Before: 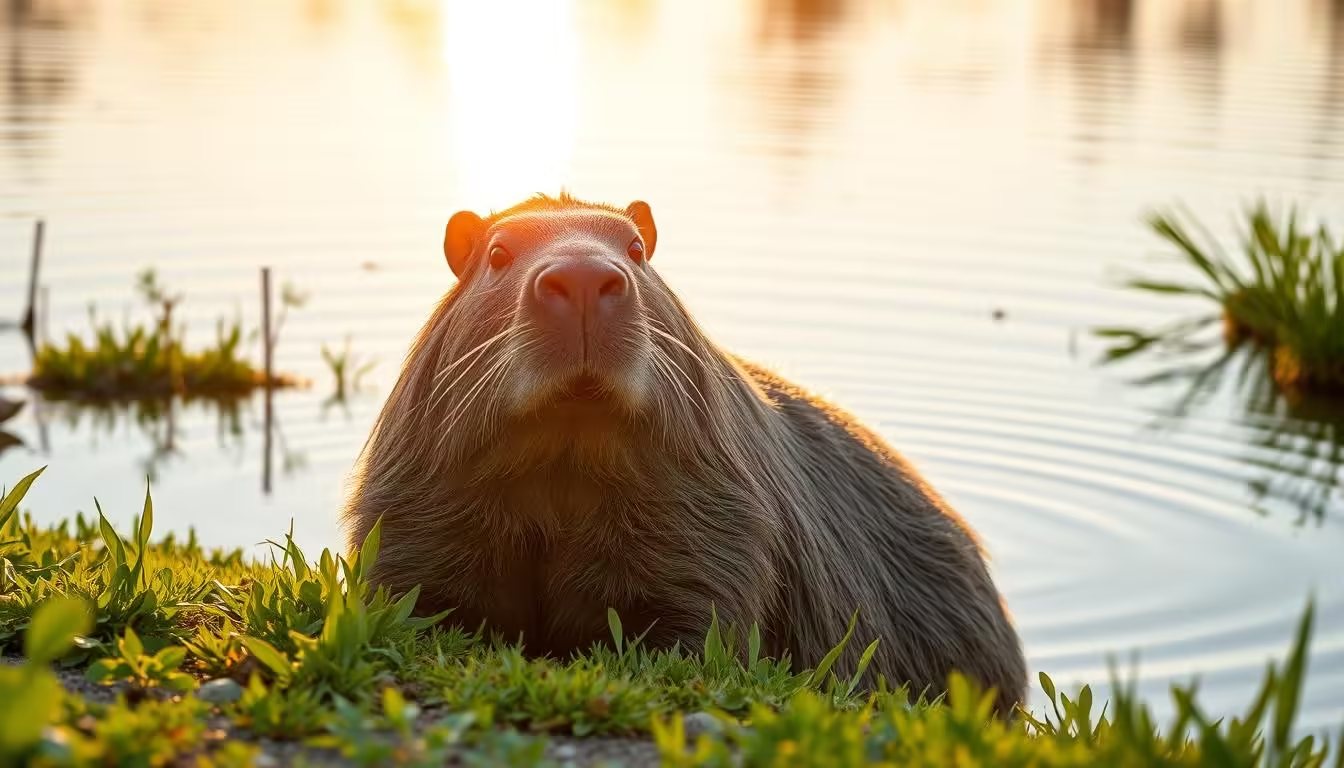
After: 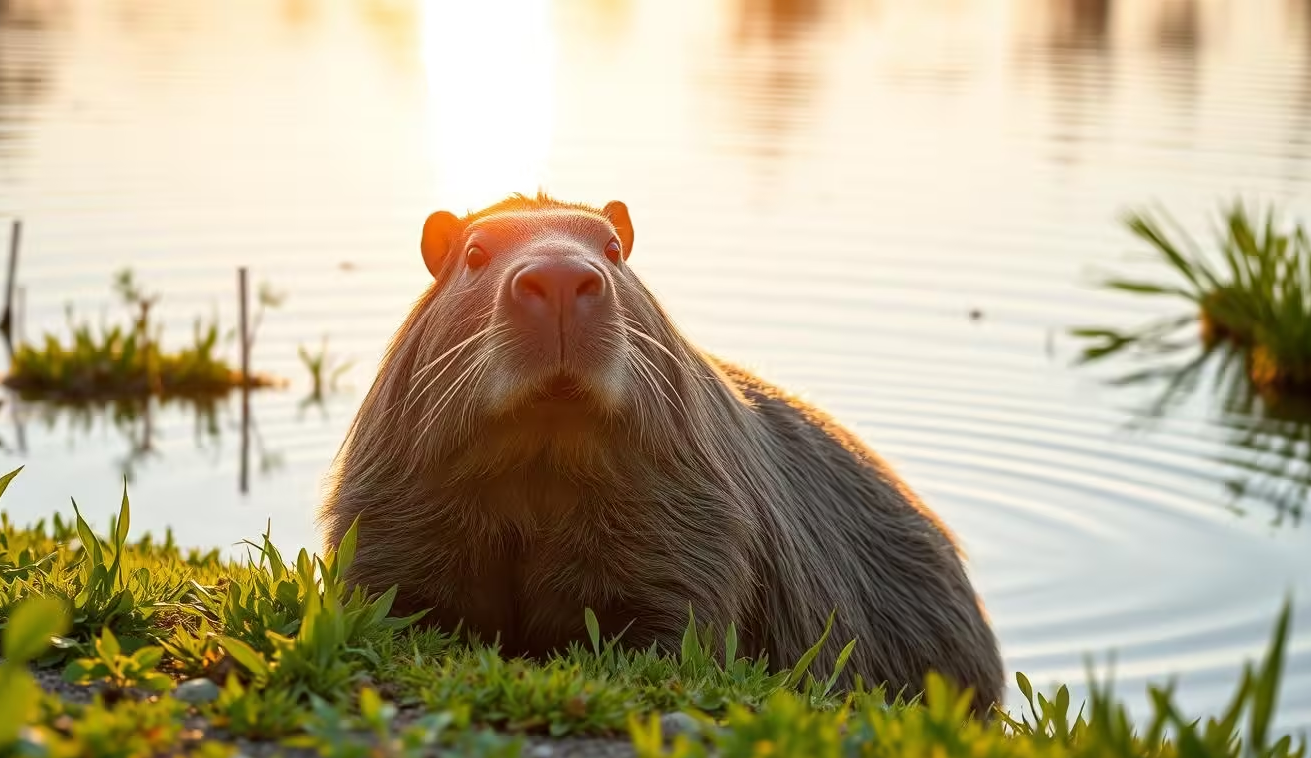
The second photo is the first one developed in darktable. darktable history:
tone equalizer: on, module defaults
crop and rotate: left 1.774%, right 0.633%, bottom 1.28%
